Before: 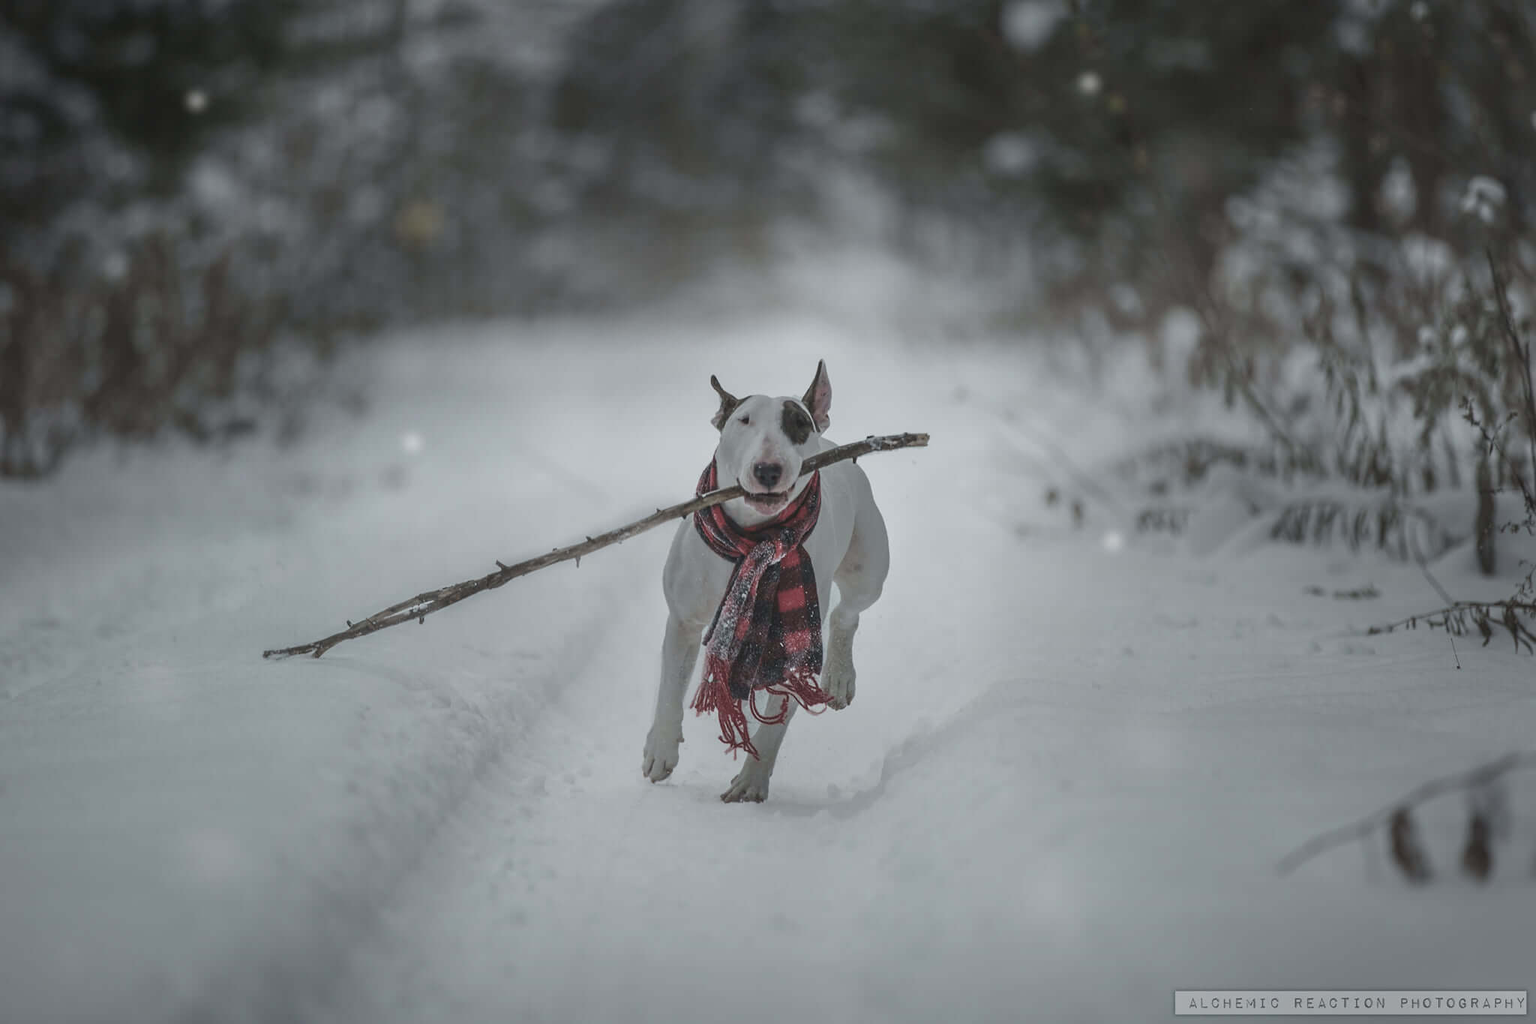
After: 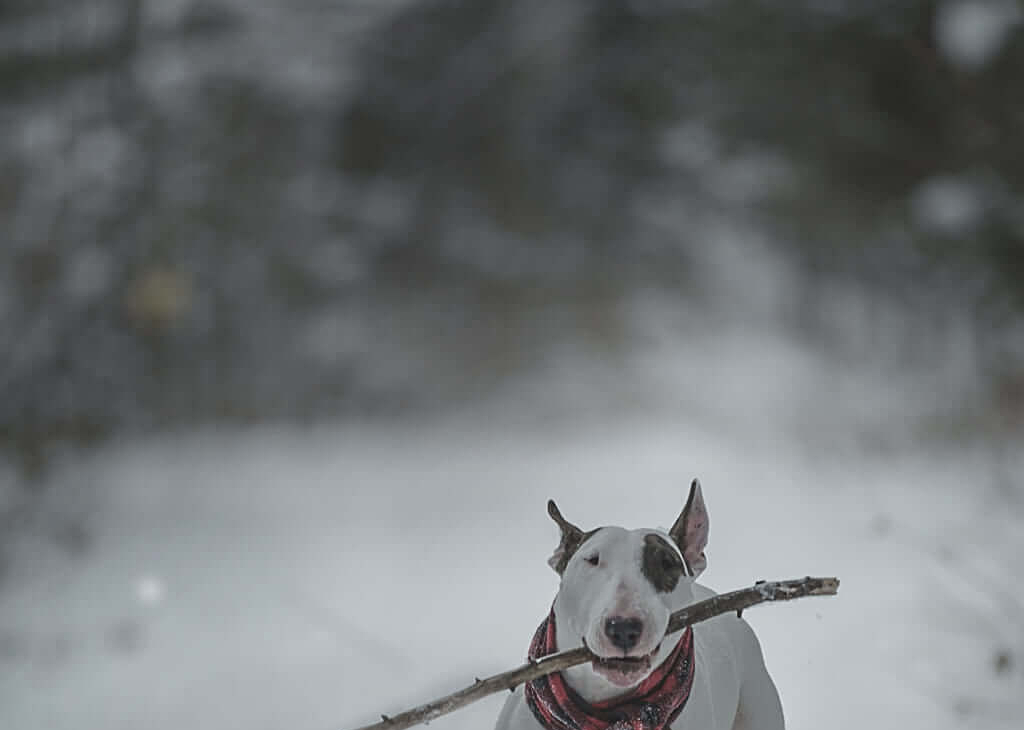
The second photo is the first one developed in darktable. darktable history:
sharpen: radius 2.167, amount 0.381, threshold 0
crop: left 19.556%, right 30.401%, bottom 46.458%
